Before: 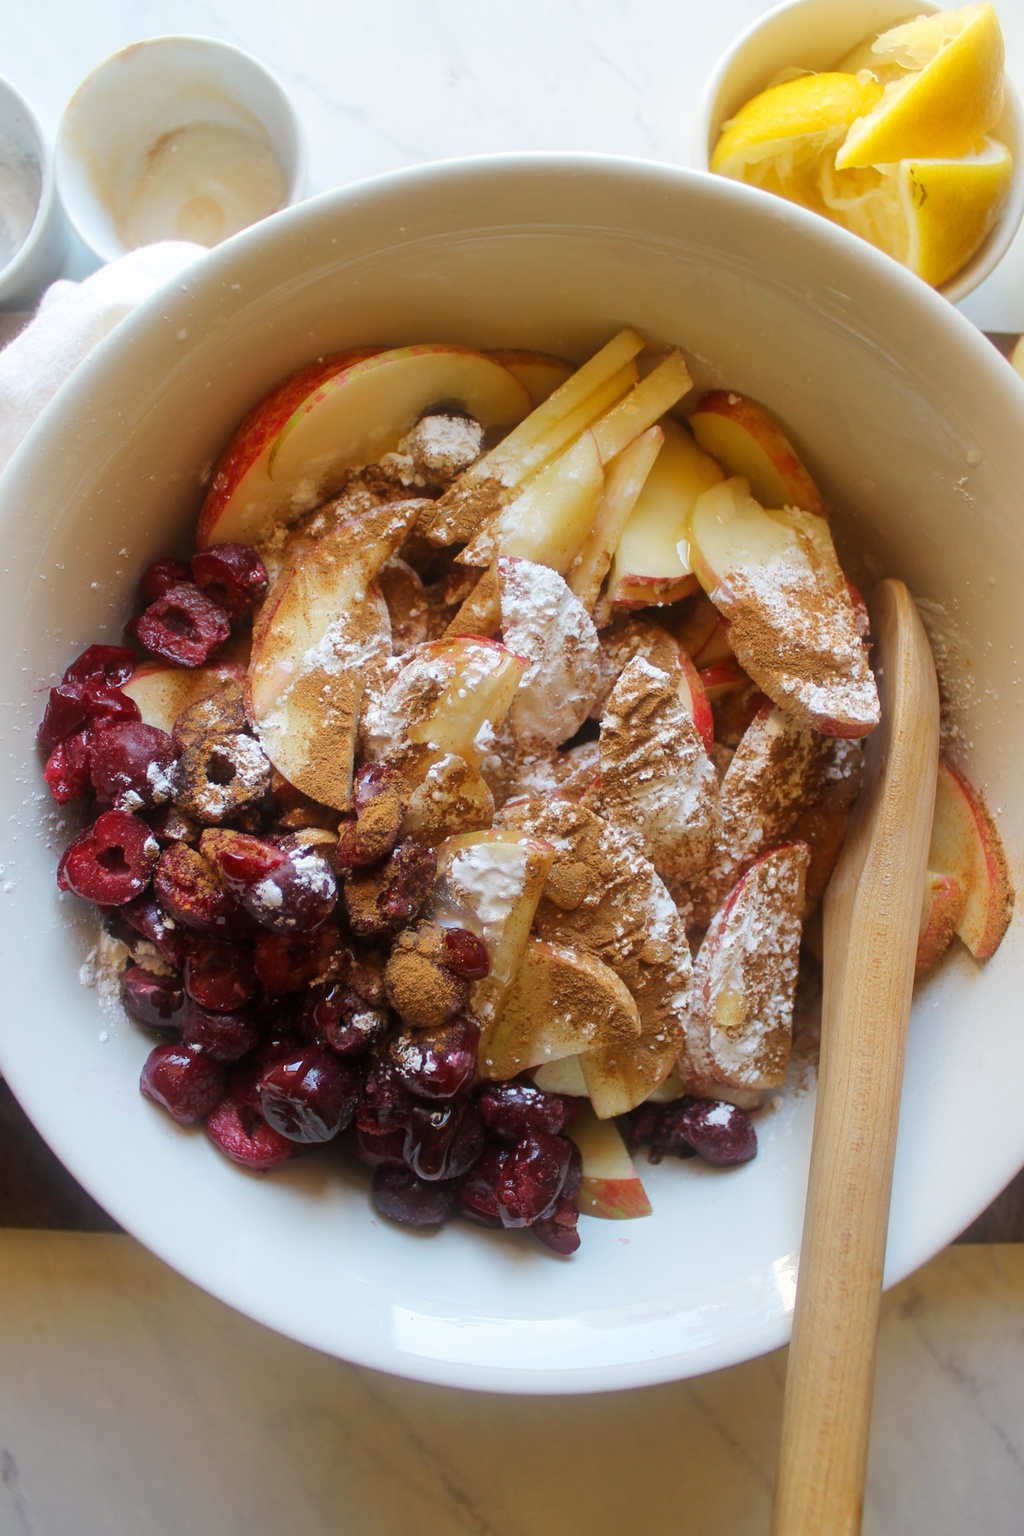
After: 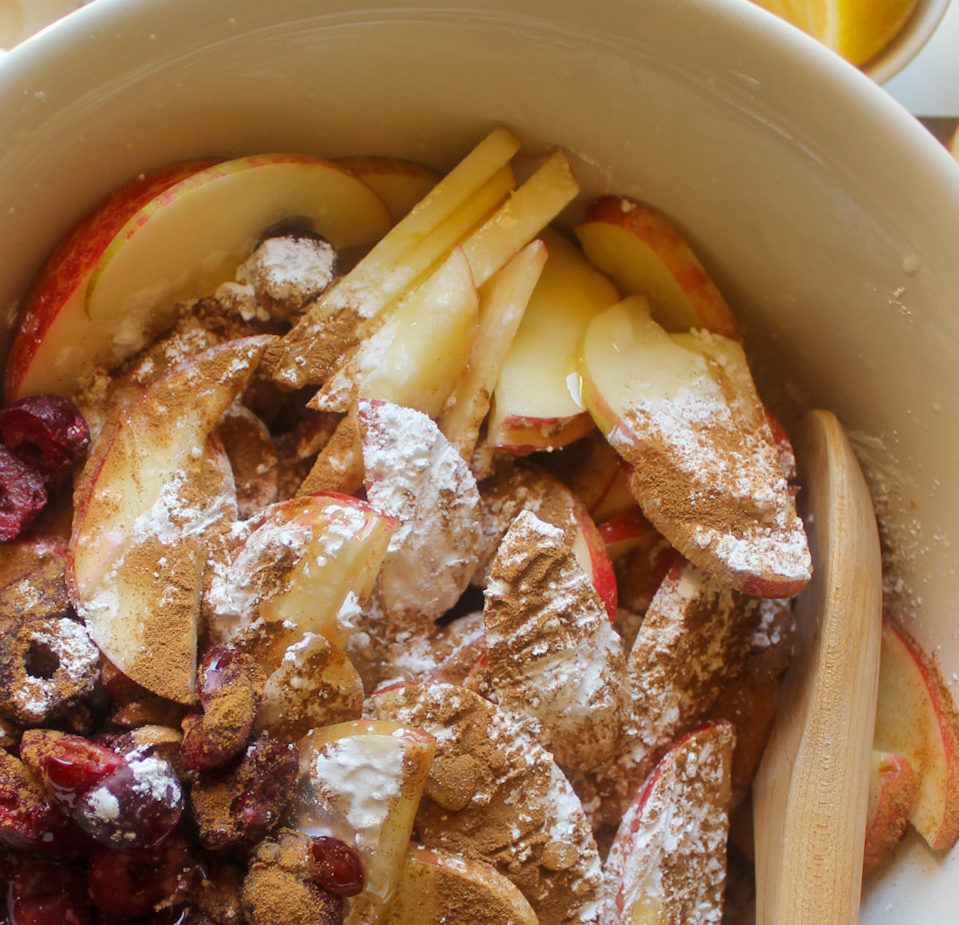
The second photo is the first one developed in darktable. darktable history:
crop: left 18.38%, top 11.092%, right 2.134%, bottom 33.217%
rotate and perspective: rotation -2°, crop left 0.022, crop right 0.978, crop top 0.049, crop bottom 0.951
